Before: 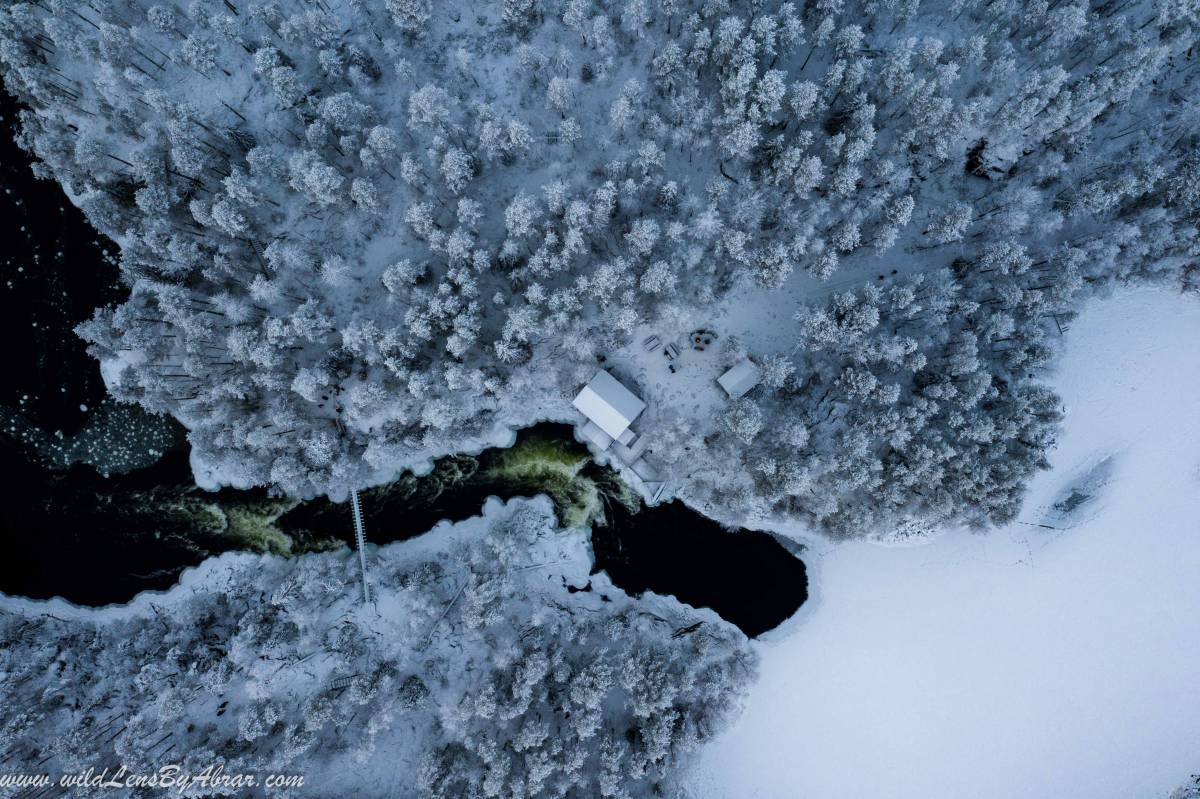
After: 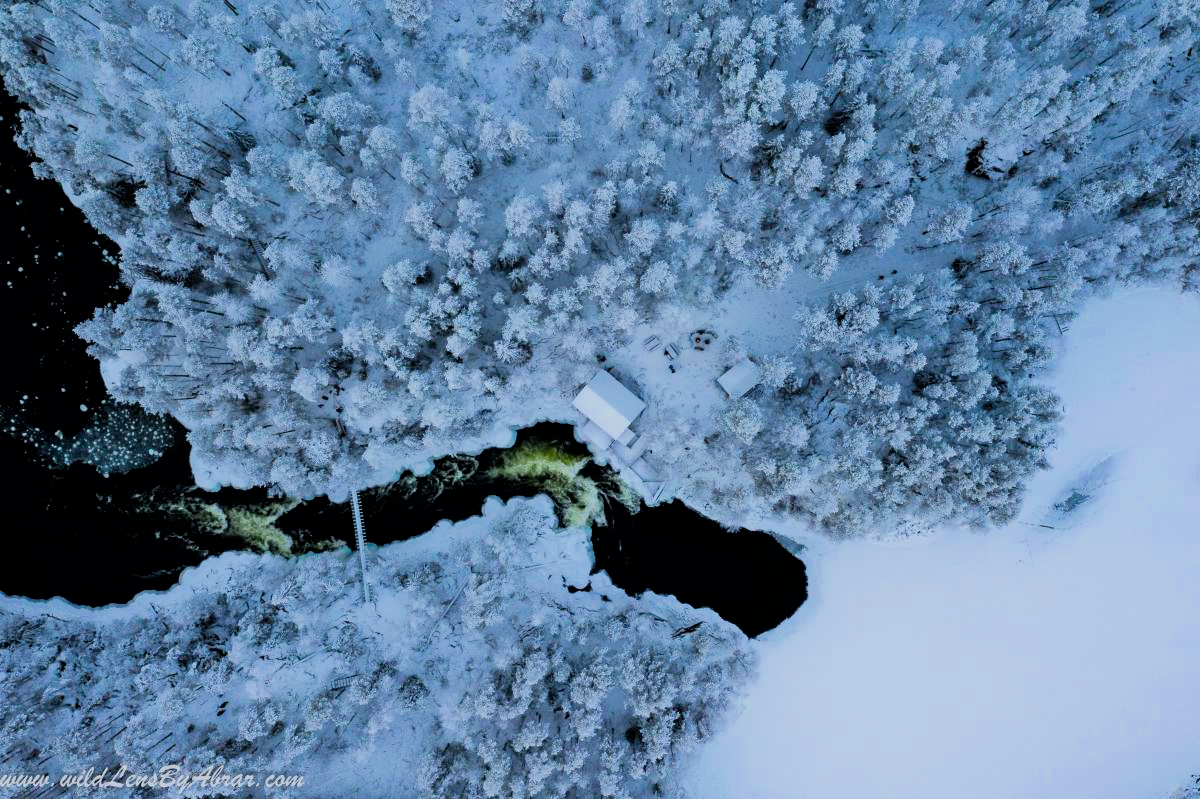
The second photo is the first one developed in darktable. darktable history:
exposure: black level correction 0, exposure 0.9 EV, compensate exposure bias true, compensate highlight preservation false
color balance rgb: perceptual saturation grading › global saturation 20%, global vibrance 20%
filmic rgb: black relative exposure -6.15 EV, white relative exposure 6.96 EV, hardness 2.23, color science v6 (2022)
